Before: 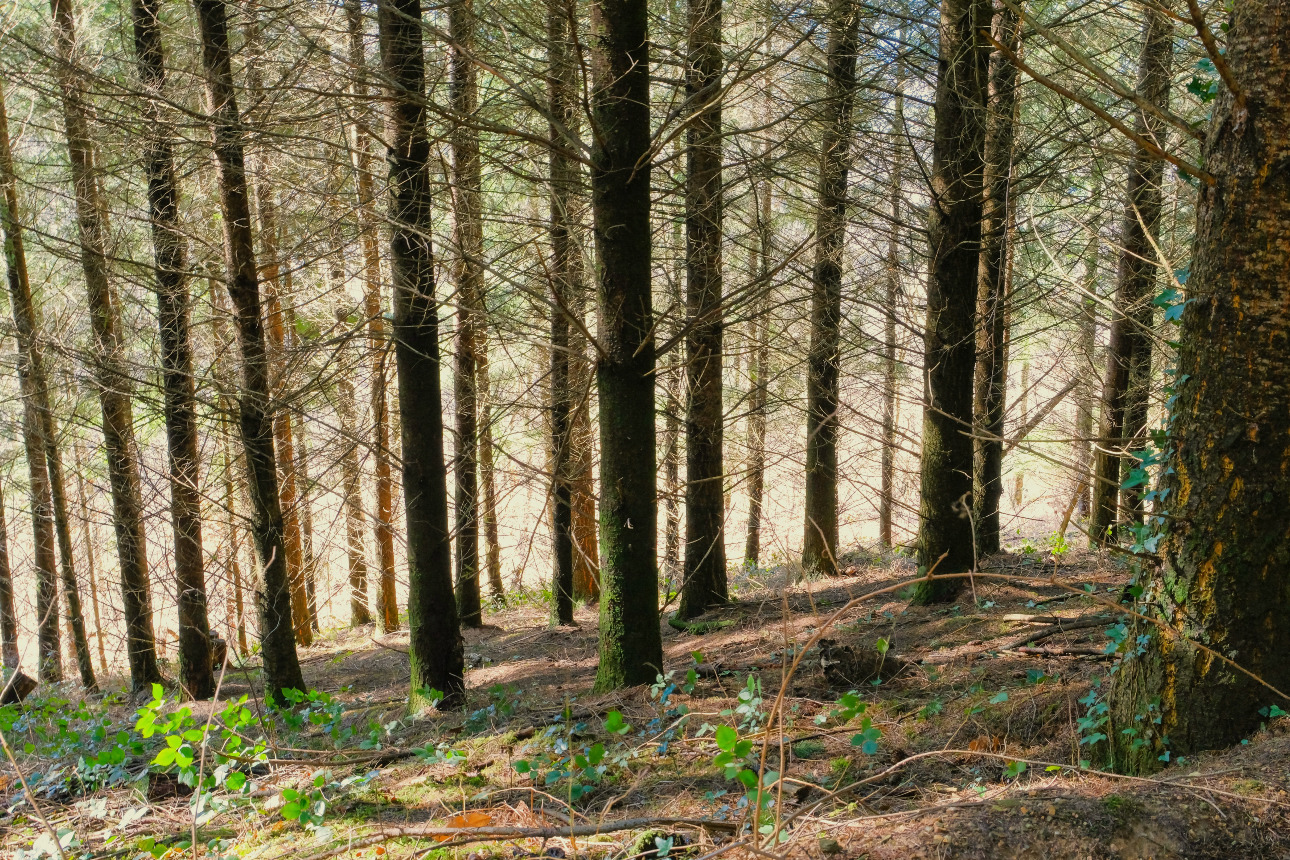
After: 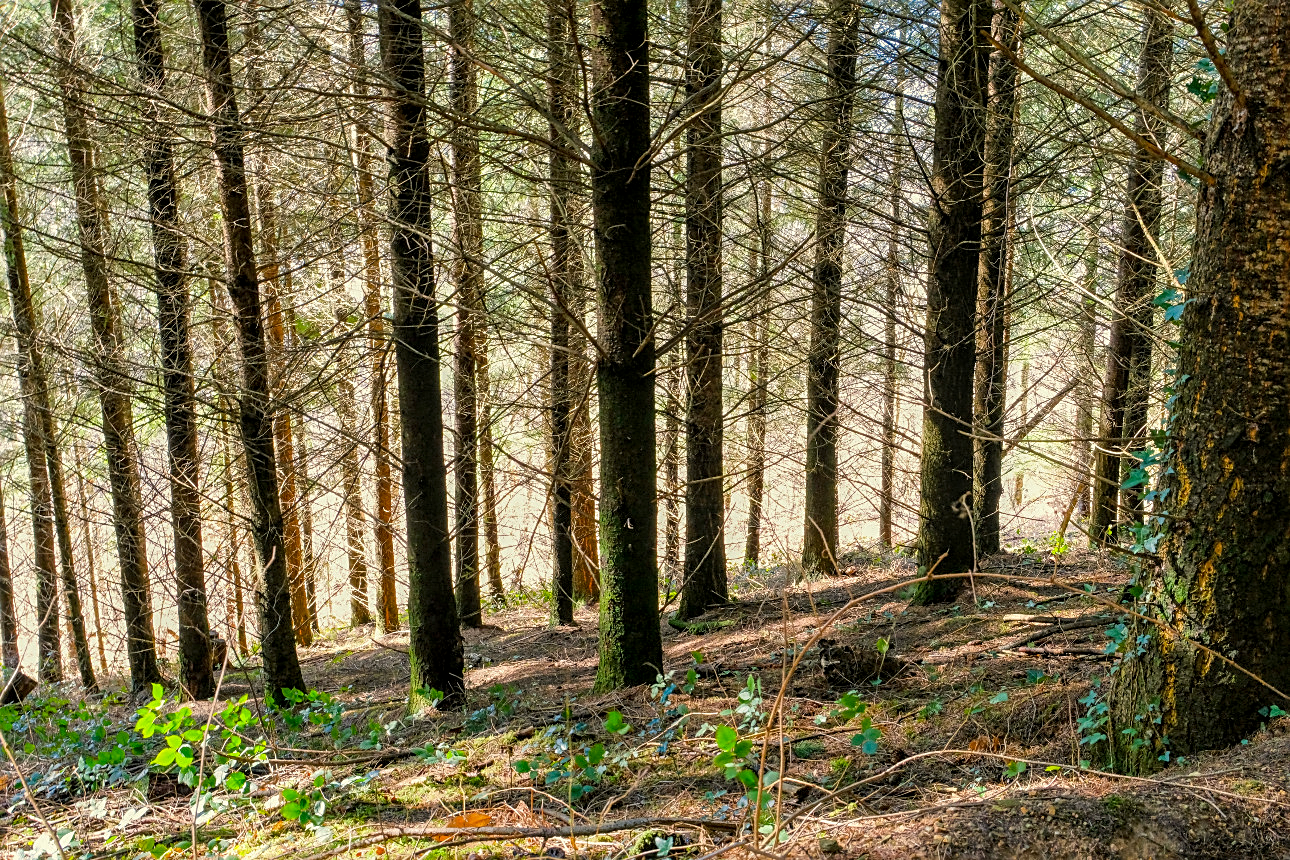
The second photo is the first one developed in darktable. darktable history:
color balance: output saturation 110%
local contrast: detail 142%
sharpen: on, module defaults
